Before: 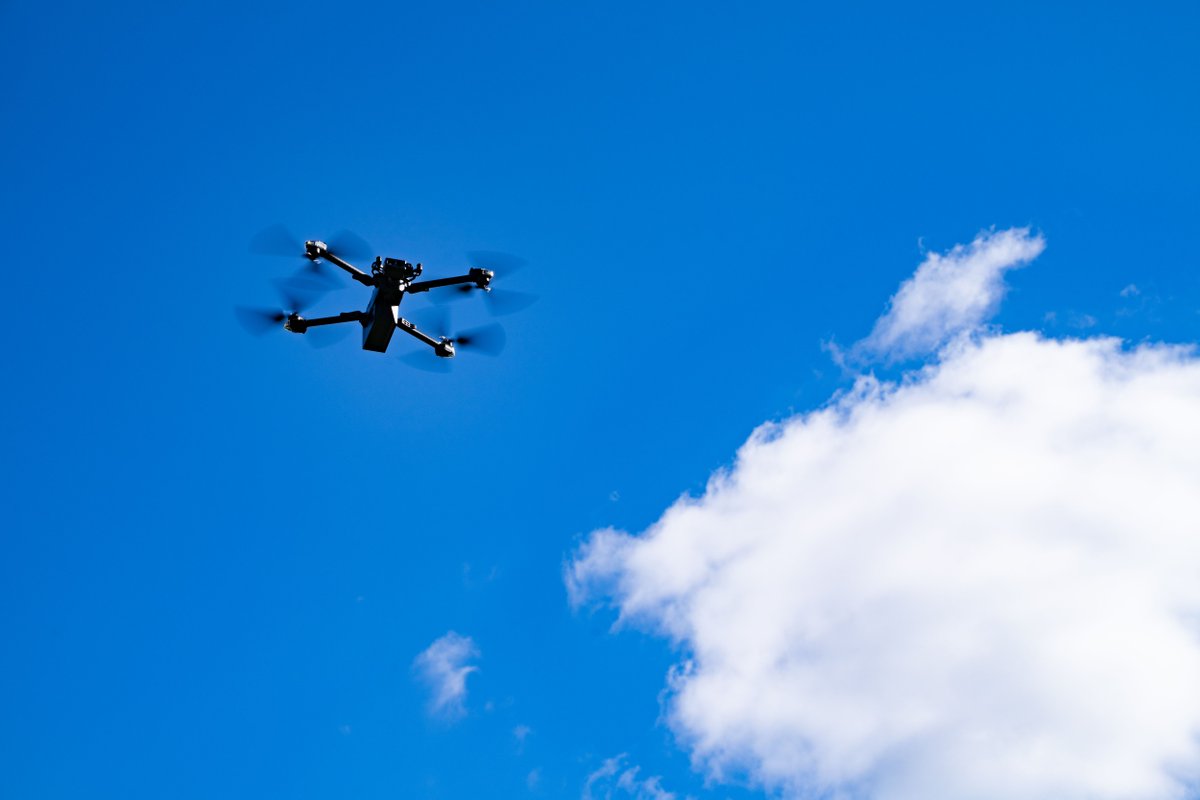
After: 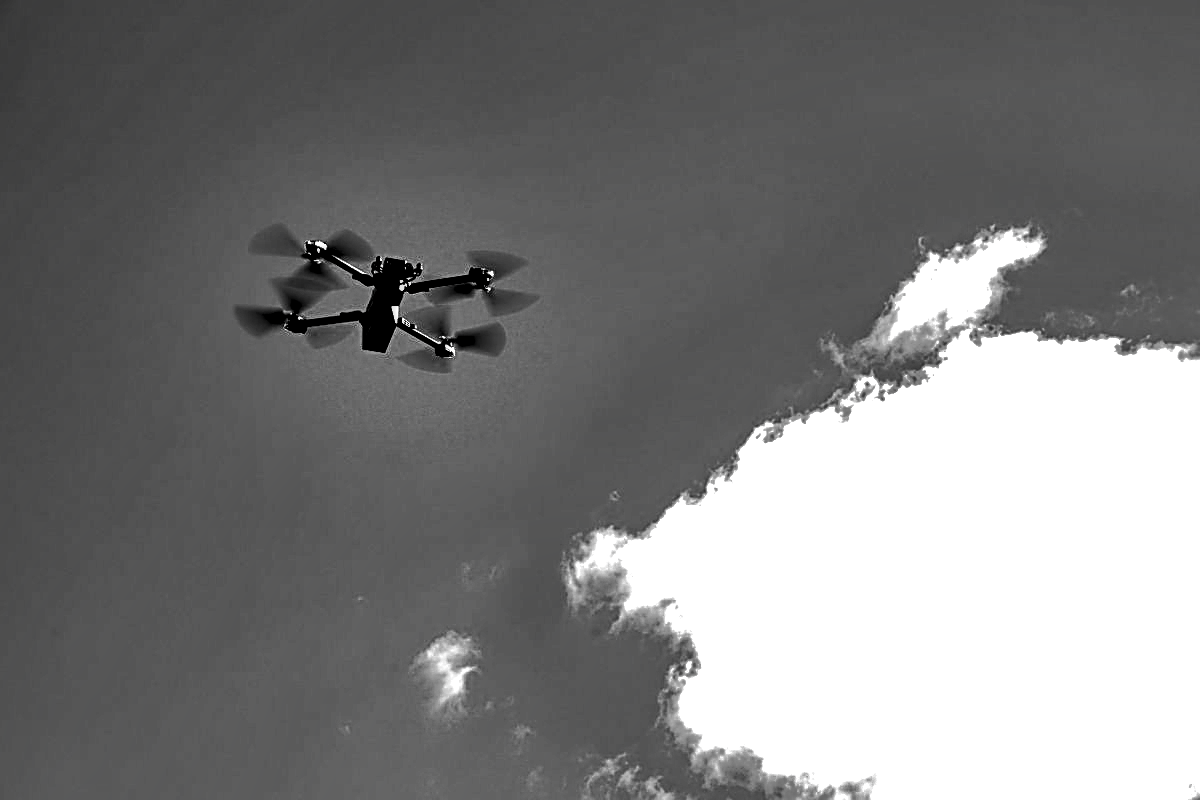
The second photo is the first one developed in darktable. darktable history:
local contrast: highlights 64%, shadows 54%, detail 169%, midtone range 0.515
shadows and highlights: shadows 60.22, highlights -59.99
contrast brightness saturation: contrast 0.02, brightness -1, saturation -0.999
sharpen: on, module defaults
exposure: black level correction 0, exposure 1.096 EV, compensate highlight preservation false
velvia: on, module defaults
tone equalizer: edges refinement/feathering 500, mask exposure compensation -1.57 EV, preserve details no
